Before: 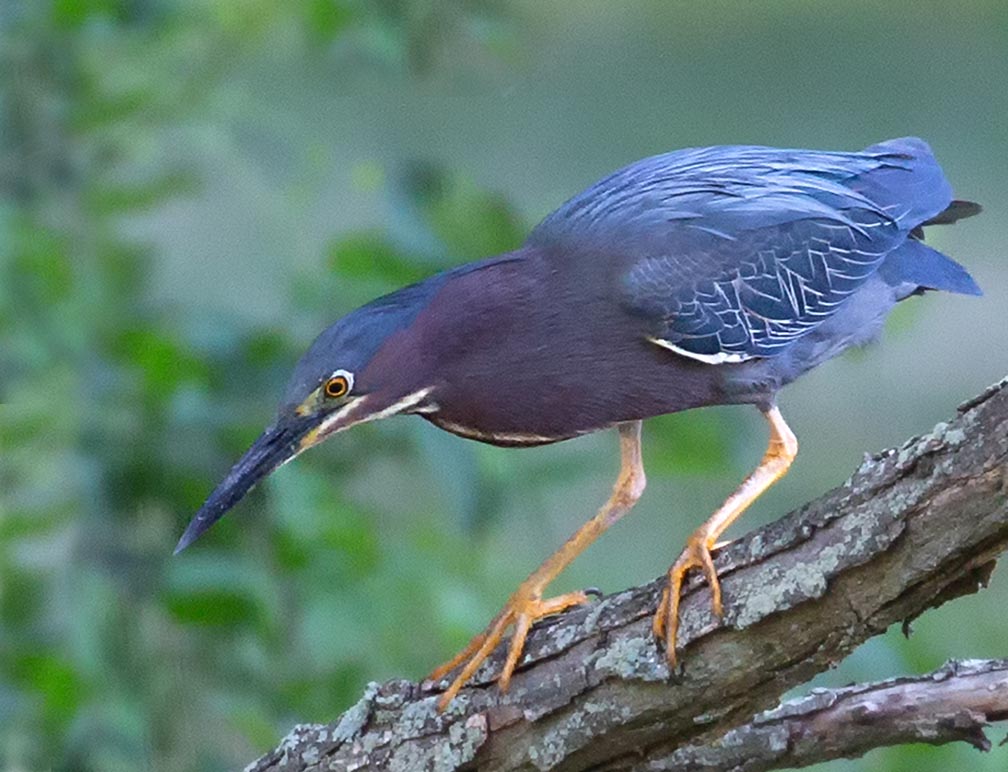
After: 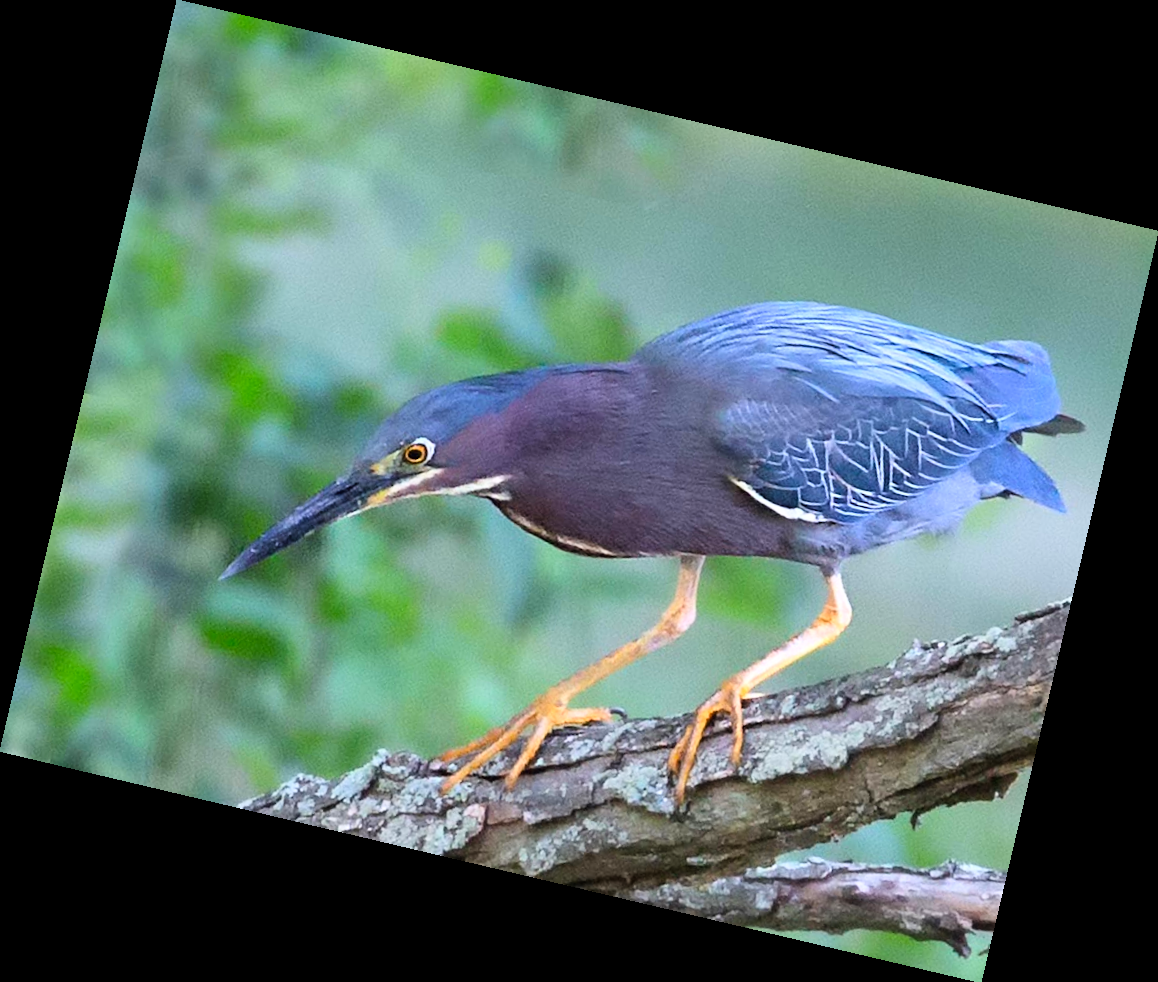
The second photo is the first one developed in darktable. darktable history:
tone curve: curves: ch0 [(0, 0) (0.004, 0.001) (0.133, 0.132) (0.325, 0.395) (0.455, 0.565) (0.832, 0.925) (1, 1)], color space Lab, linked channels, preserve colors none
rotate and perspective: rotation 13.27°, automatic cropping off
